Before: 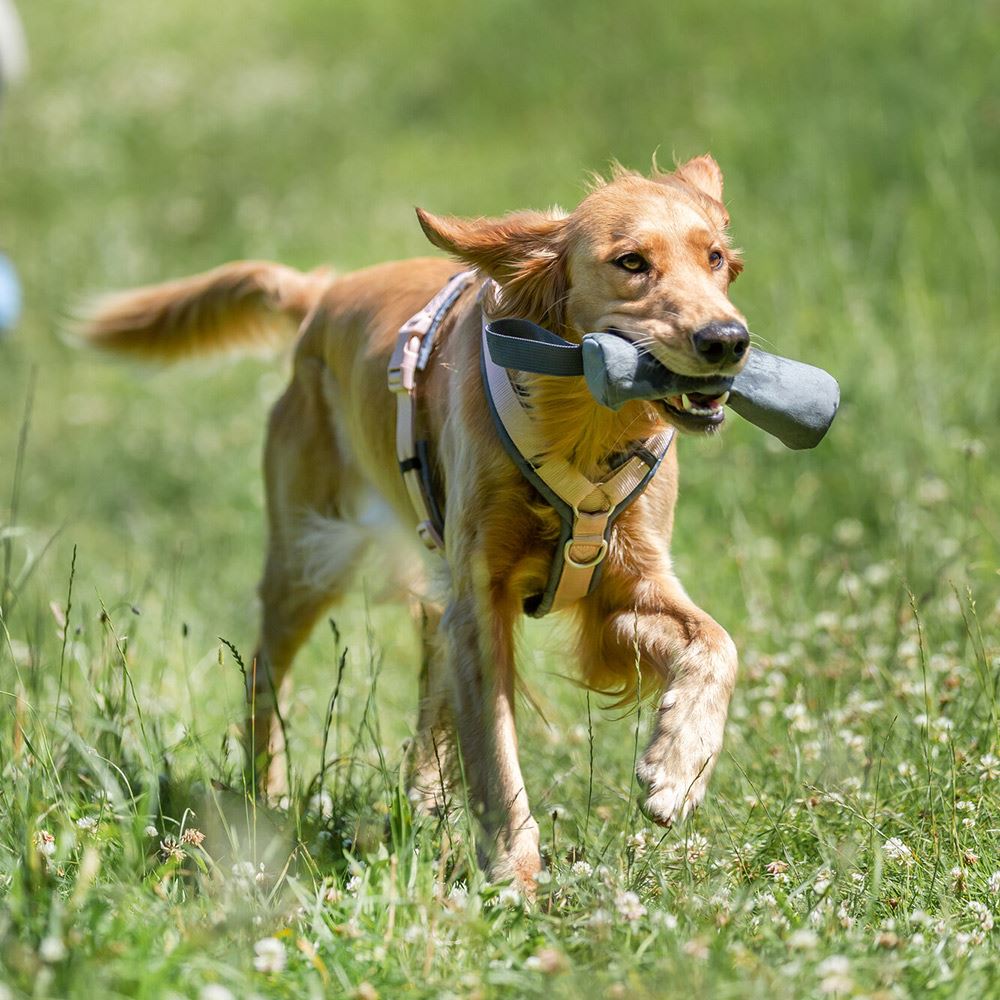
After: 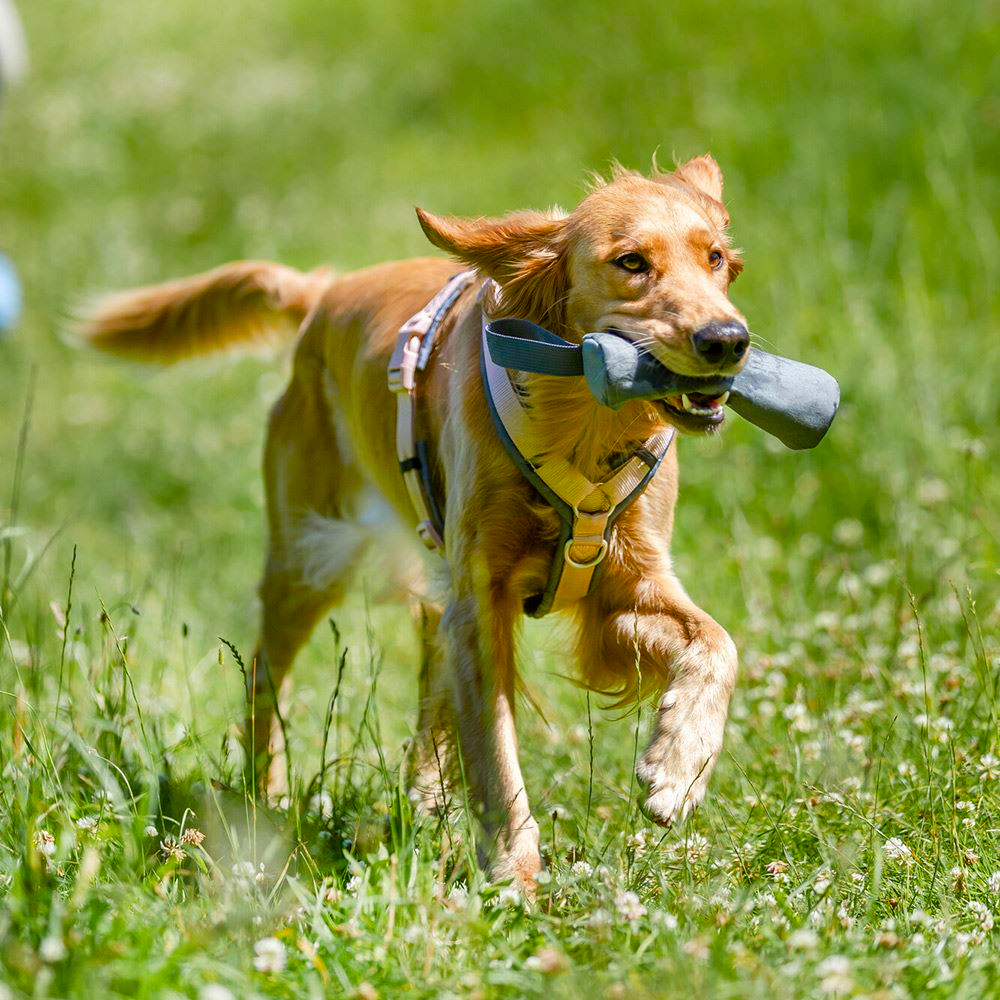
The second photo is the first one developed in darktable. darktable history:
color balance rgb: linear chroma grading › global chroma 15.577%, perceptual saturation grading › global saturation 20%, perceptual saturation grading › highlights -25.585%, perceptual saturation grading › shadows 49.716%
